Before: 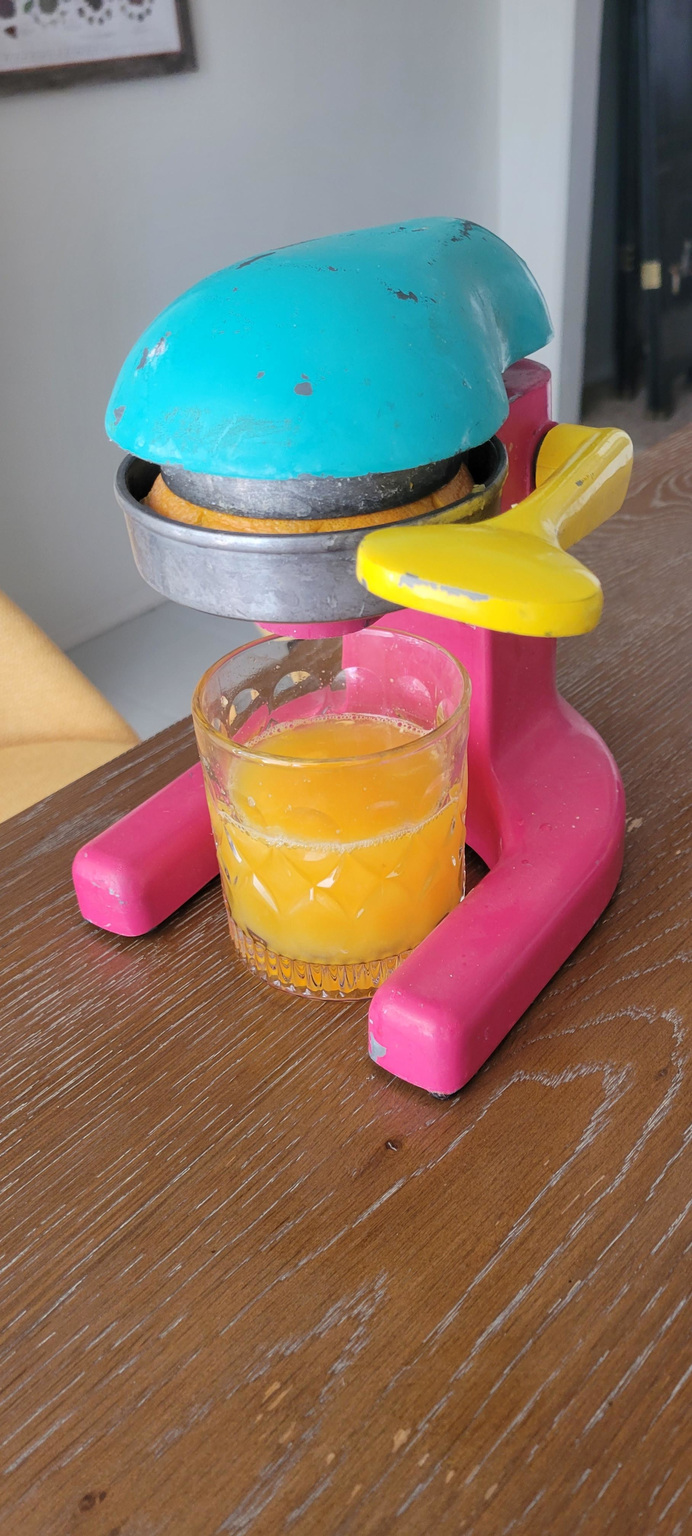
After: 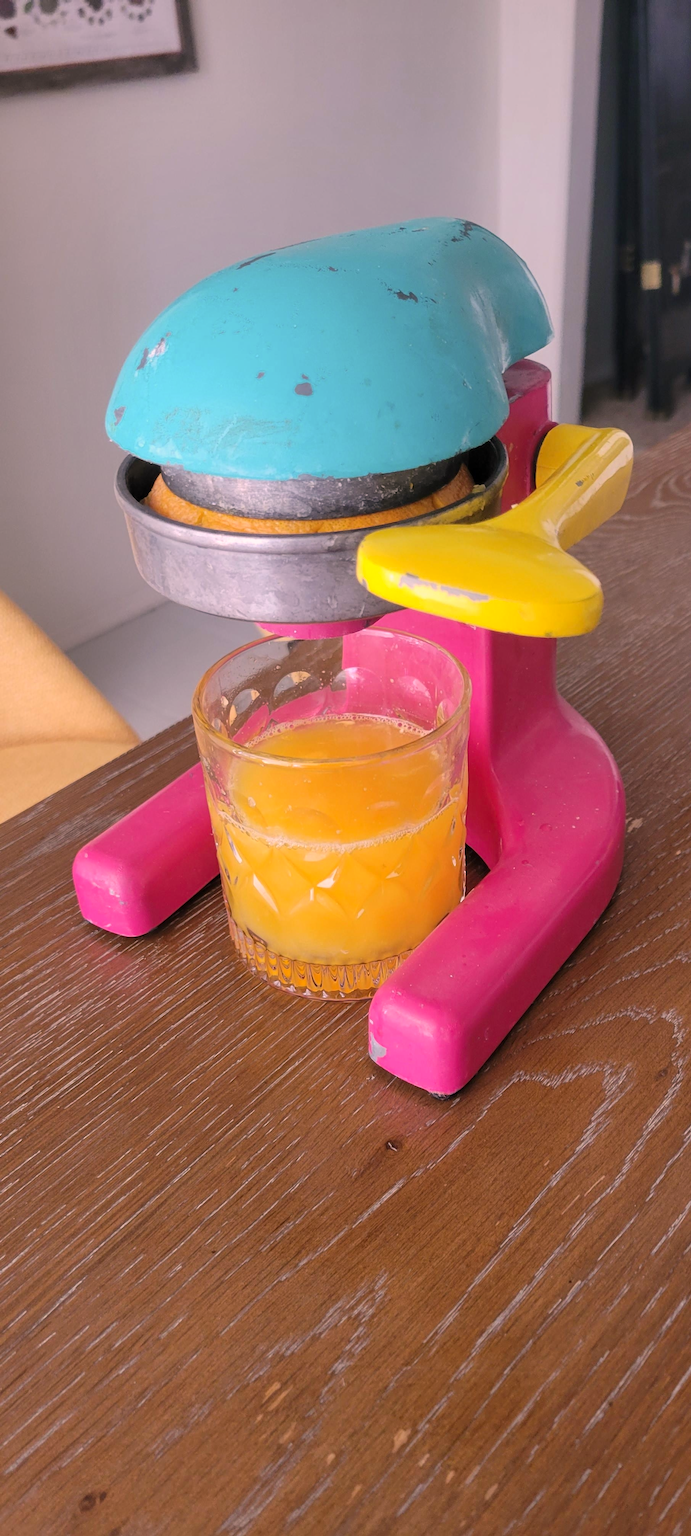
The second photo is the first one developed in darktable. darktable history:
color correction: highlights a* 14.5, highlights b* 4.86
